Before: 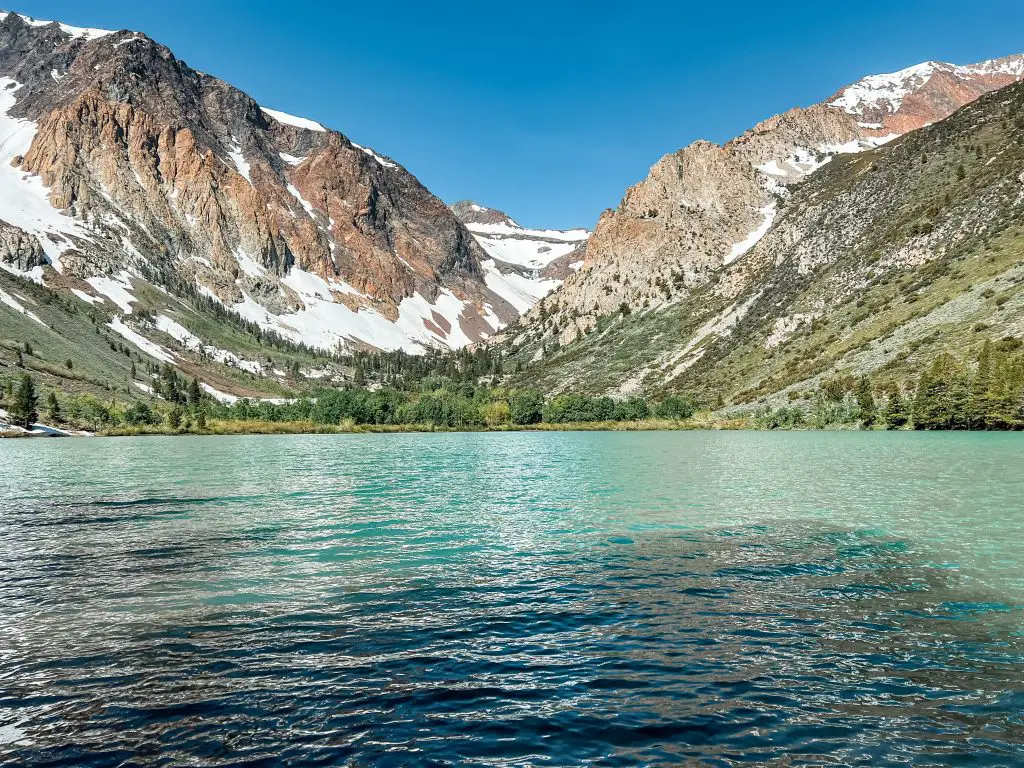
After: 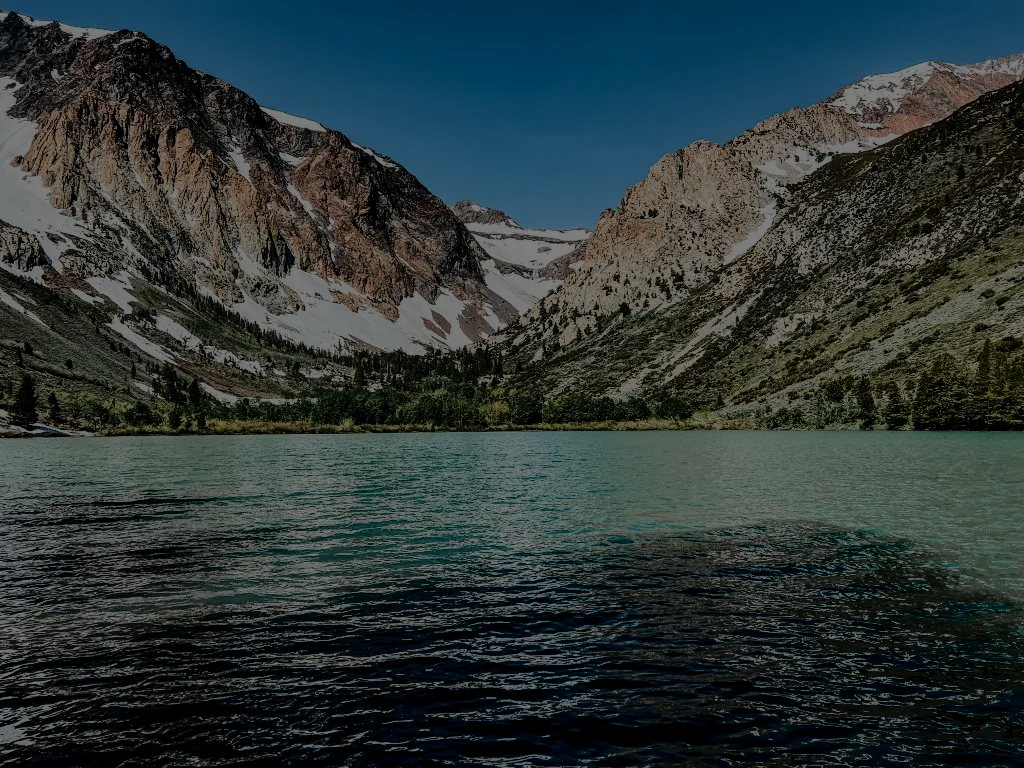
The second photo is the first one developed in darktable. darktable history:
exposure: exposure -2.349 EV, compensate exposure bias true, compensate highlight preservation false
tone equalizer: -8 EV -1.86 EV, -7 EV -1.15 EV, -6 EV -1.63 EV, edges refinement/feathering 500, mask exposure compensation -1.57 EV, preserve details no
local contrast: on, module defaults
